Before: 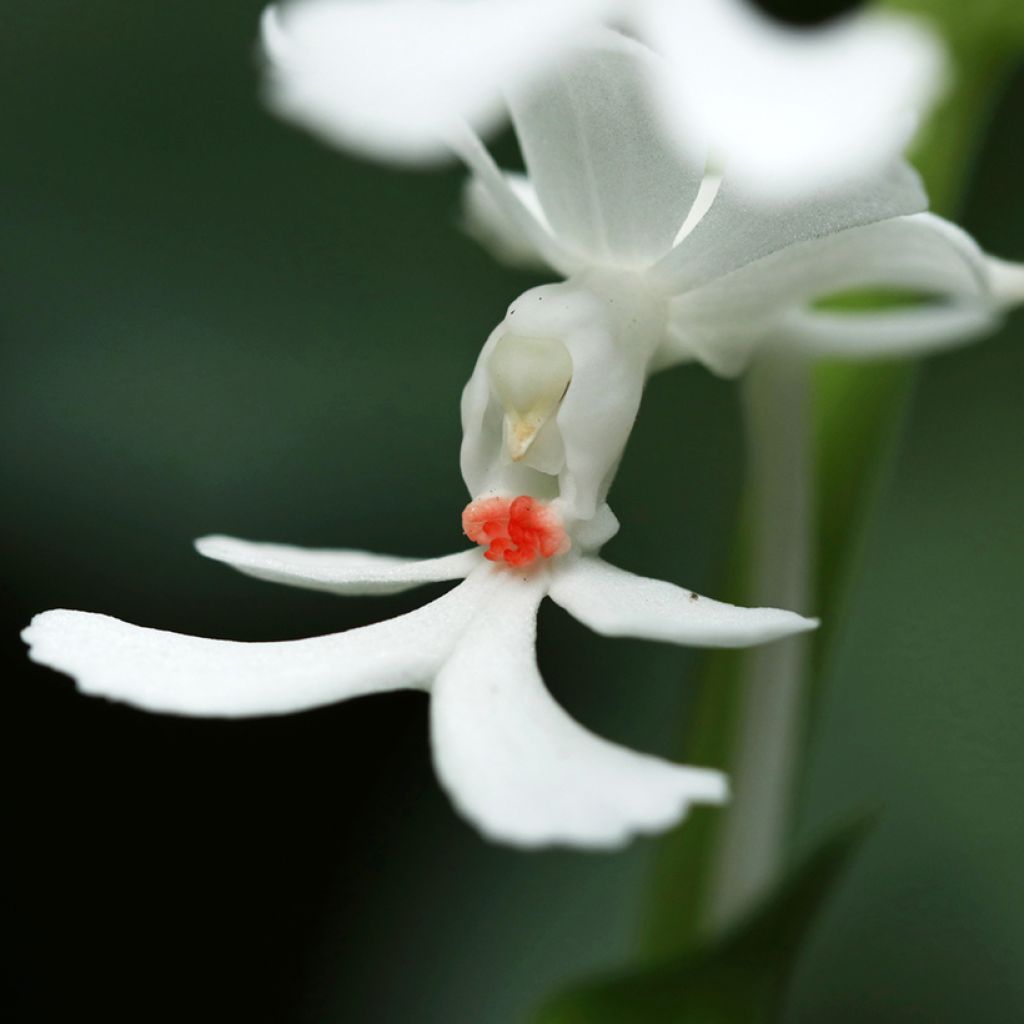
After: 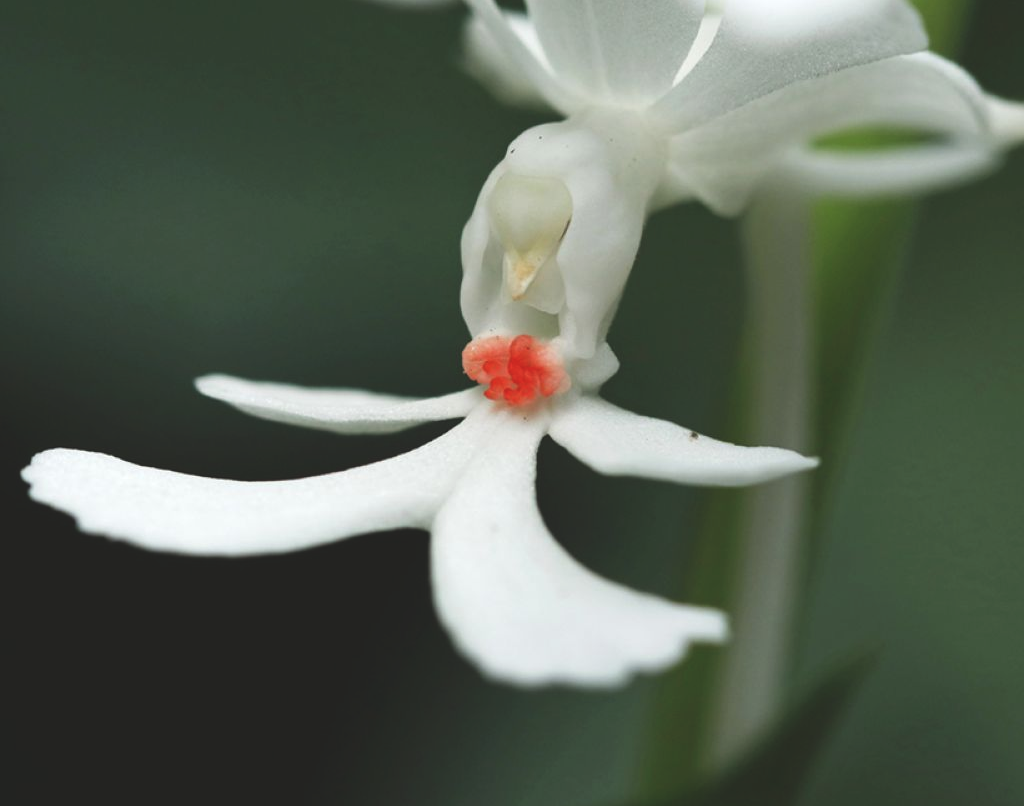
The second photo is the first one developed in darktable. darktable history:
exposure: black level correction -0.015, compensate highlight preservation false
crop and rotate: top 15.774%, bottom 5.506%
